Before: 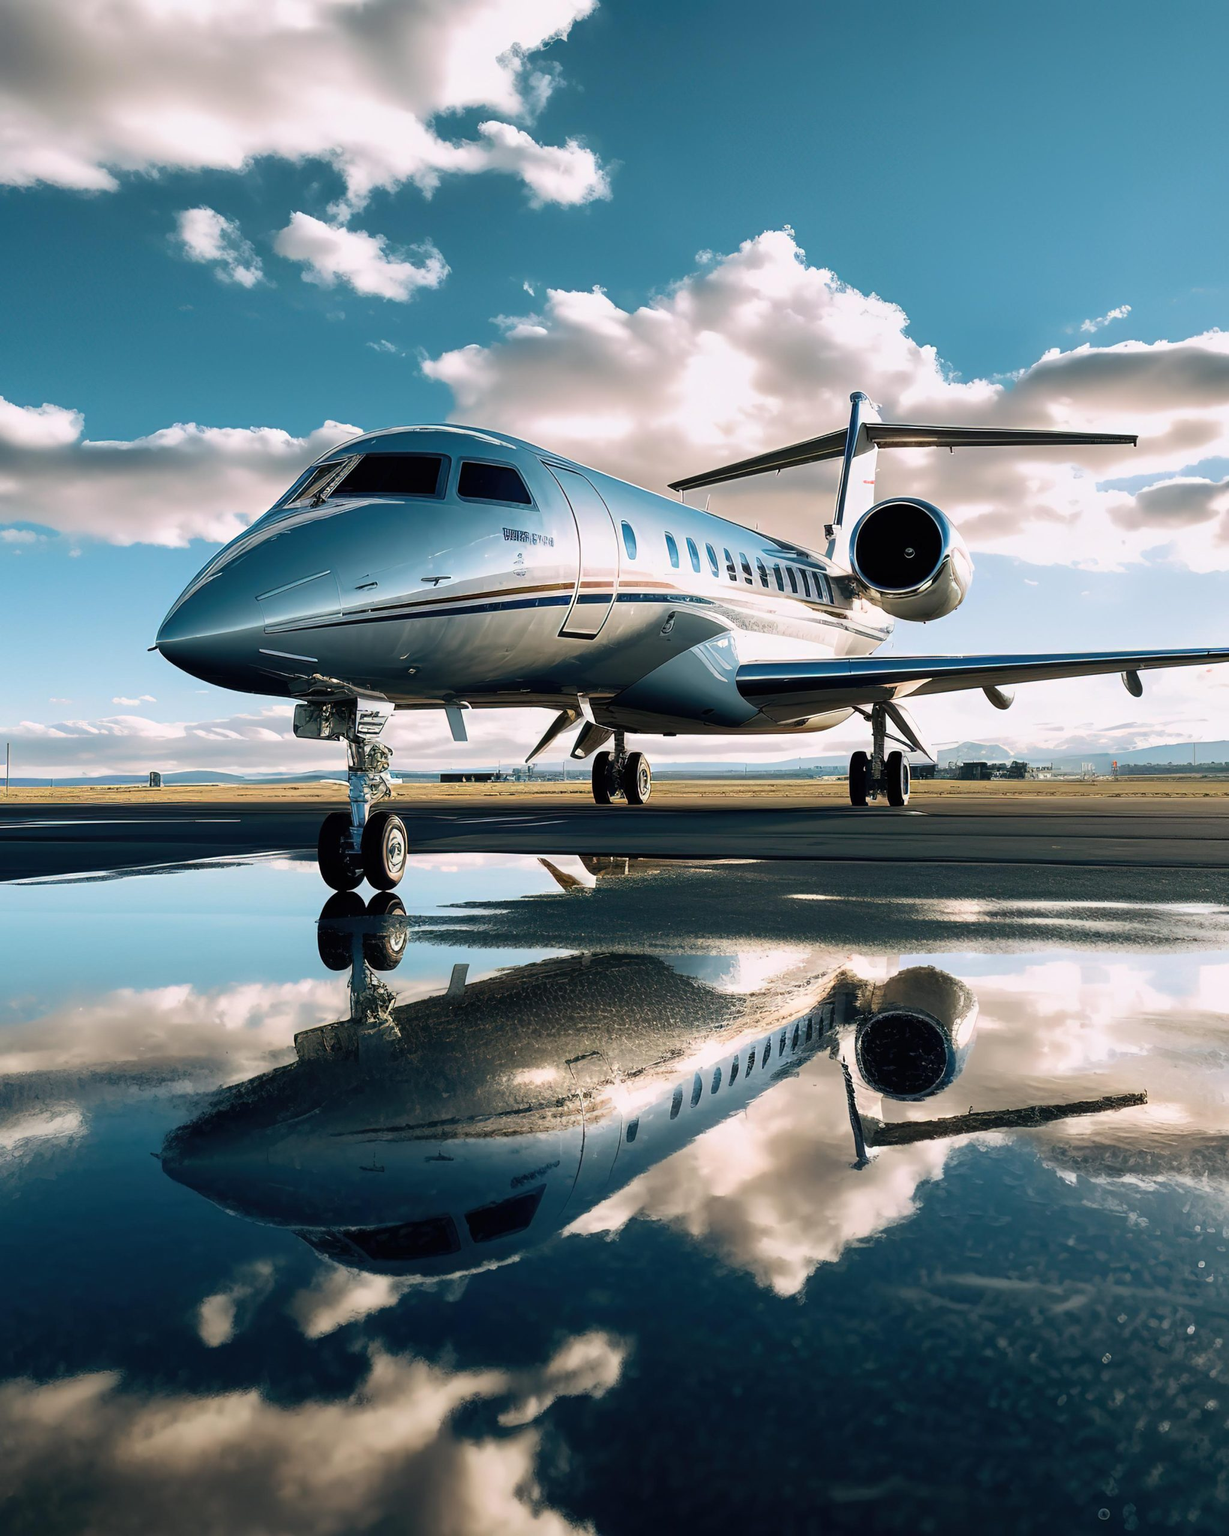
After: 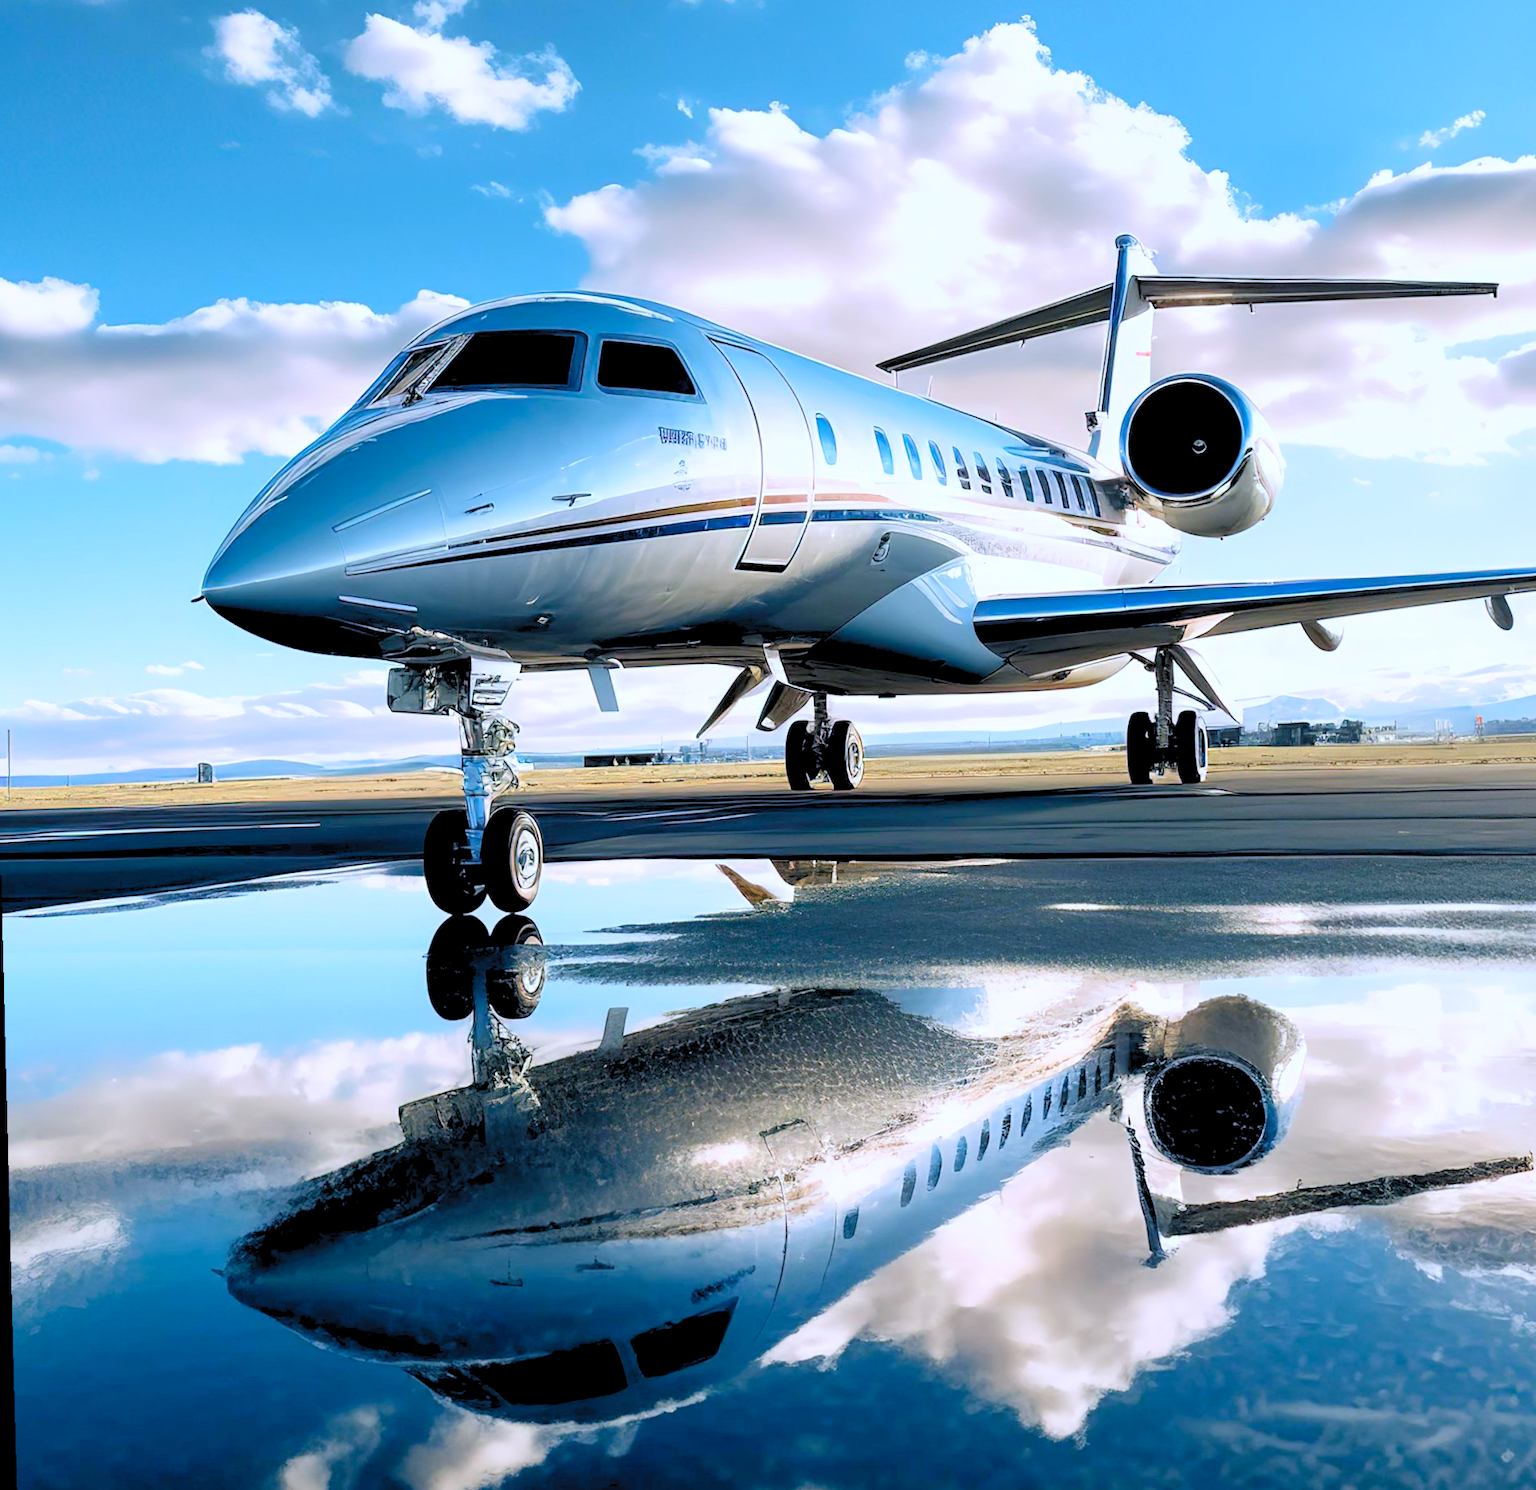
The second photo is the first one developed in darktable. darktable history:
crop and rotate: angle 0.03°, top 11.643%, right 5.651%, bottom 11.189%
levels: levels [0.072, 0.414, 0.976]
white balance: red 0.948, green 1.02, blue 1.176
rotate and perspective: rotation -1.42°, crop left 0.016, crop right 0.984, crop top 0.035, crop bottom 0.965
